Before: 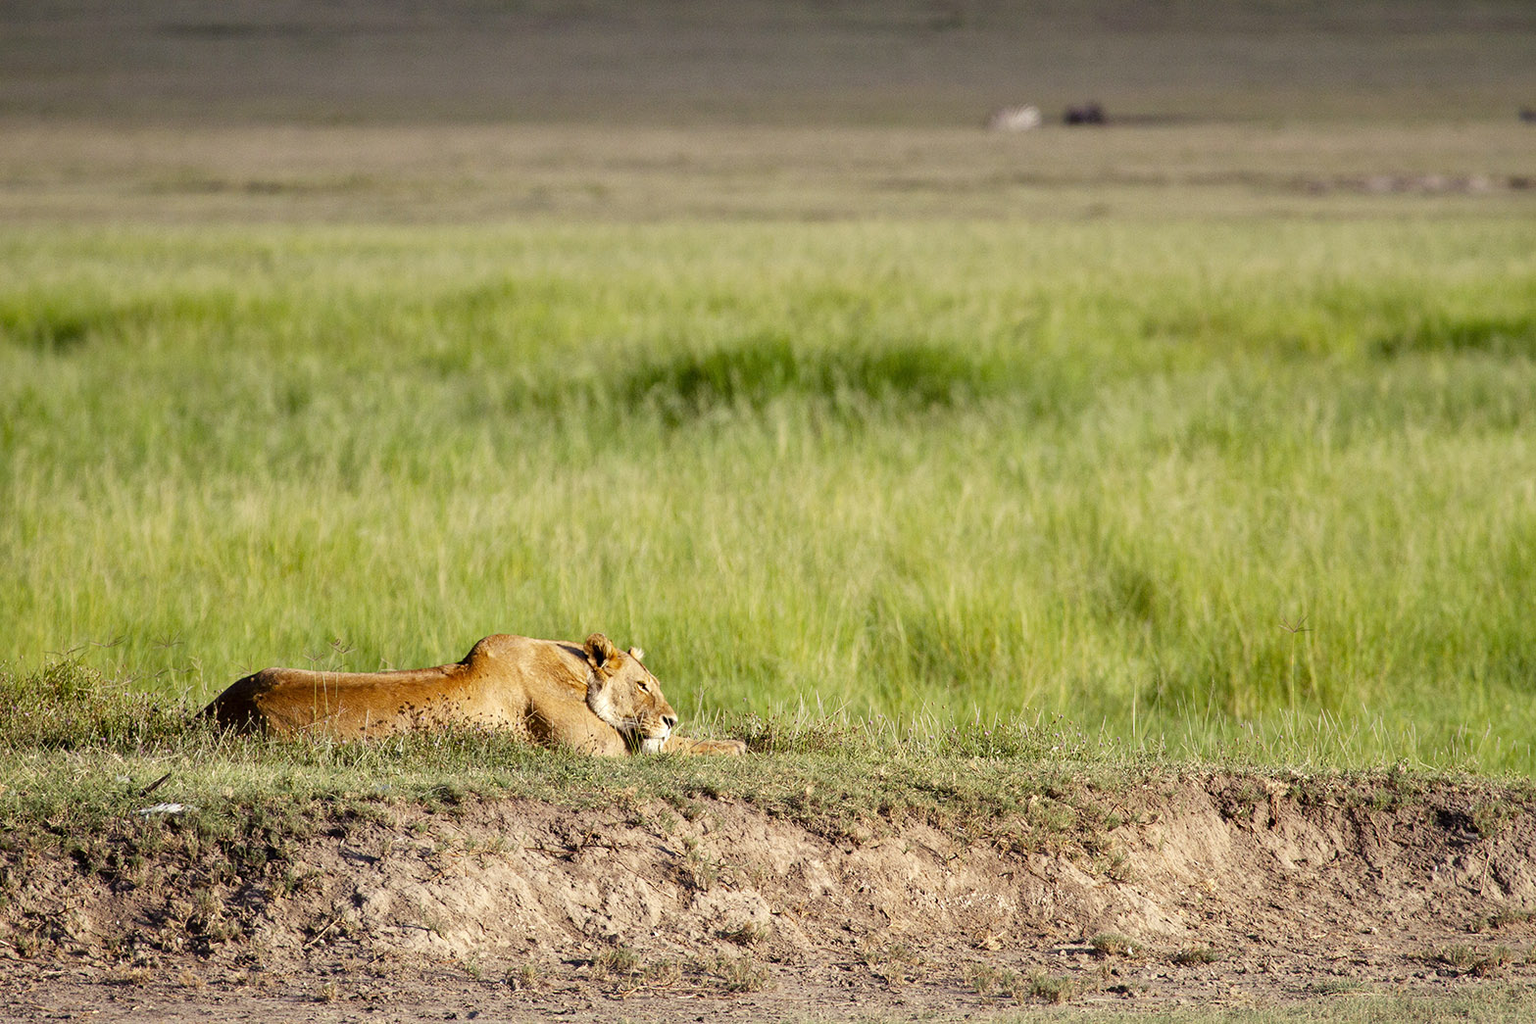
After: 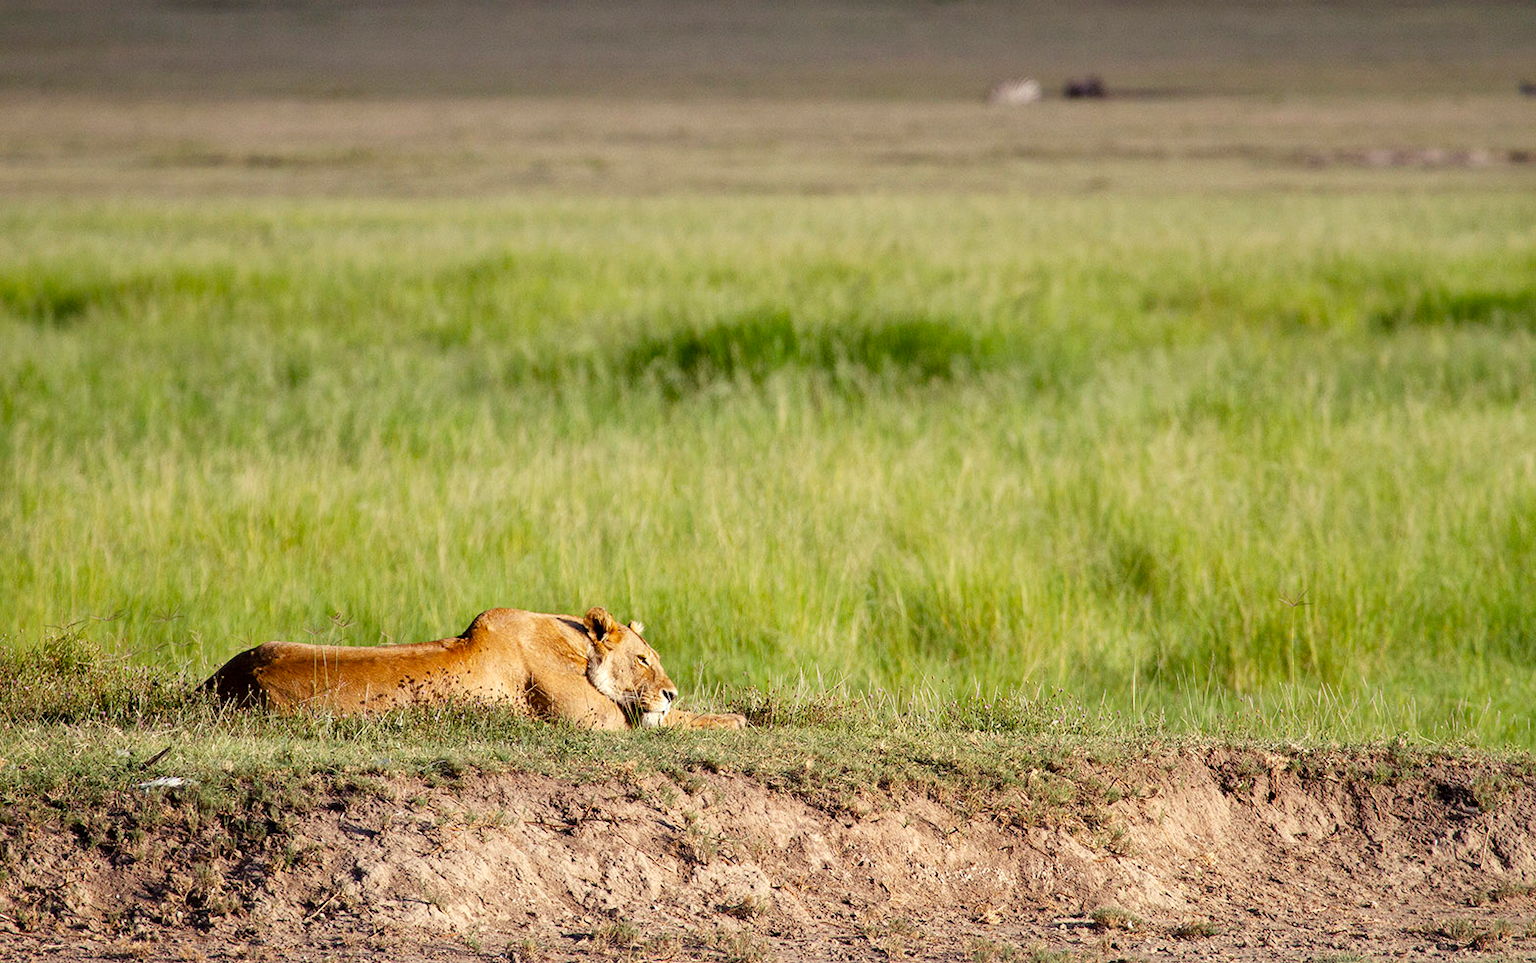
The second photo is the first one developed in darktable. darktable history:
crop and rotate: top 2.653%, bottom 3.257%
tone equalizer: on, module defaults
